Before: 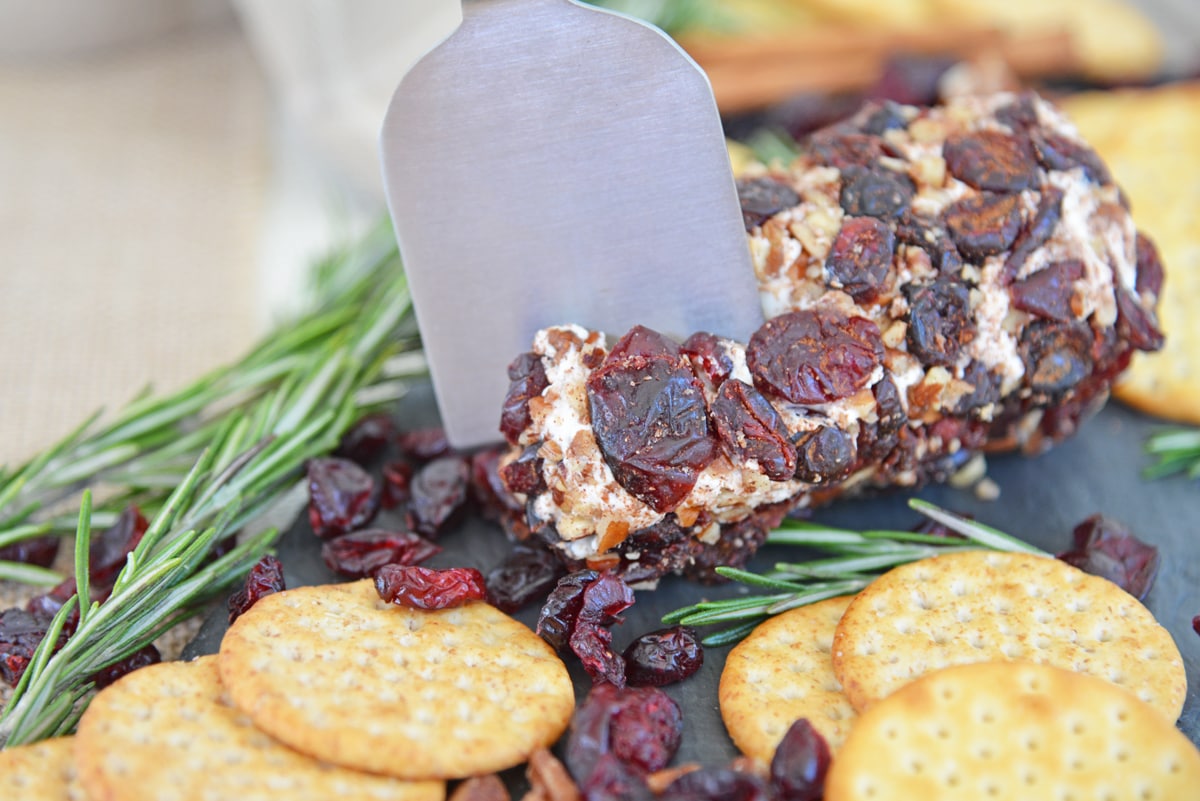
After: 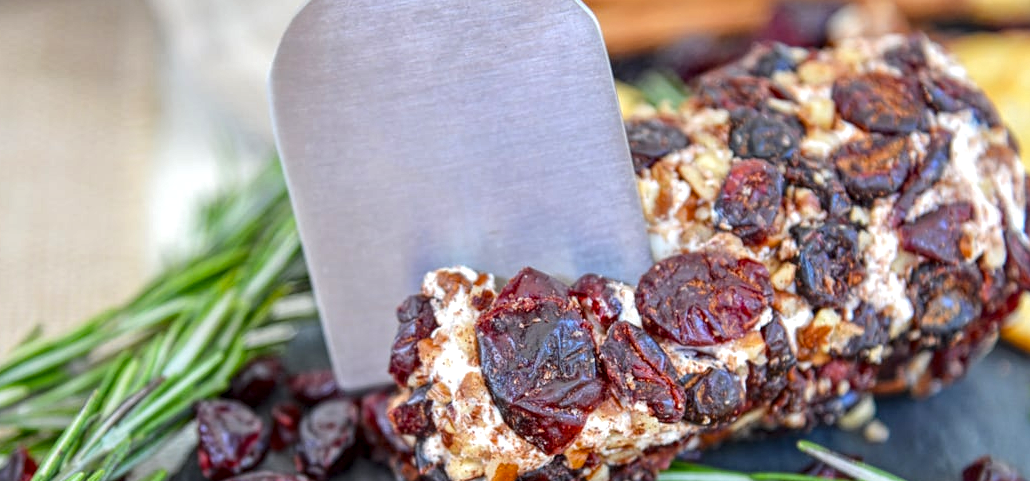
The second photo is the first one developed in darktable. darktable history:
crop and rotate: left 9.277%, top 7.296%, right 4.817%, bottom 32.54%
local contrast: highlights 101%, shadows 100%, detail 199%, midtone range 0.2
base curve: curves: ch0 [(0, 0) (0.472, 0.455) (1, 1)], preserve colors none
color balance rgb: perceptual saturation grading › global saturation 25.639%
